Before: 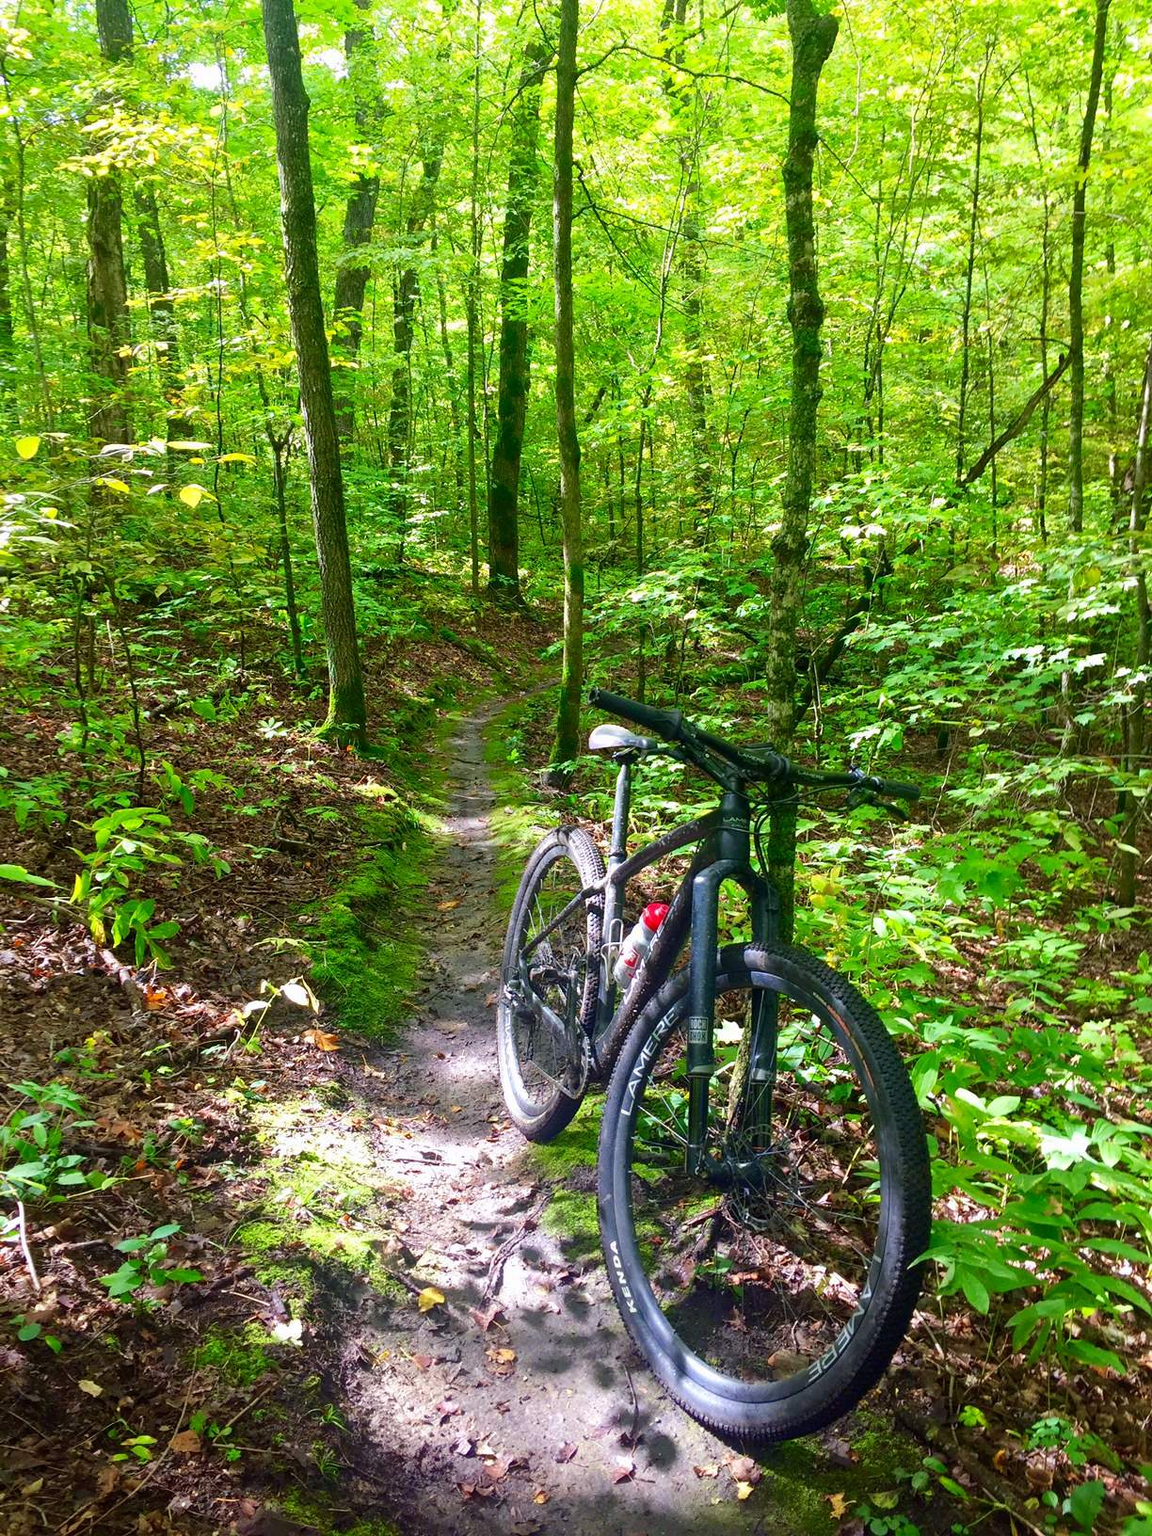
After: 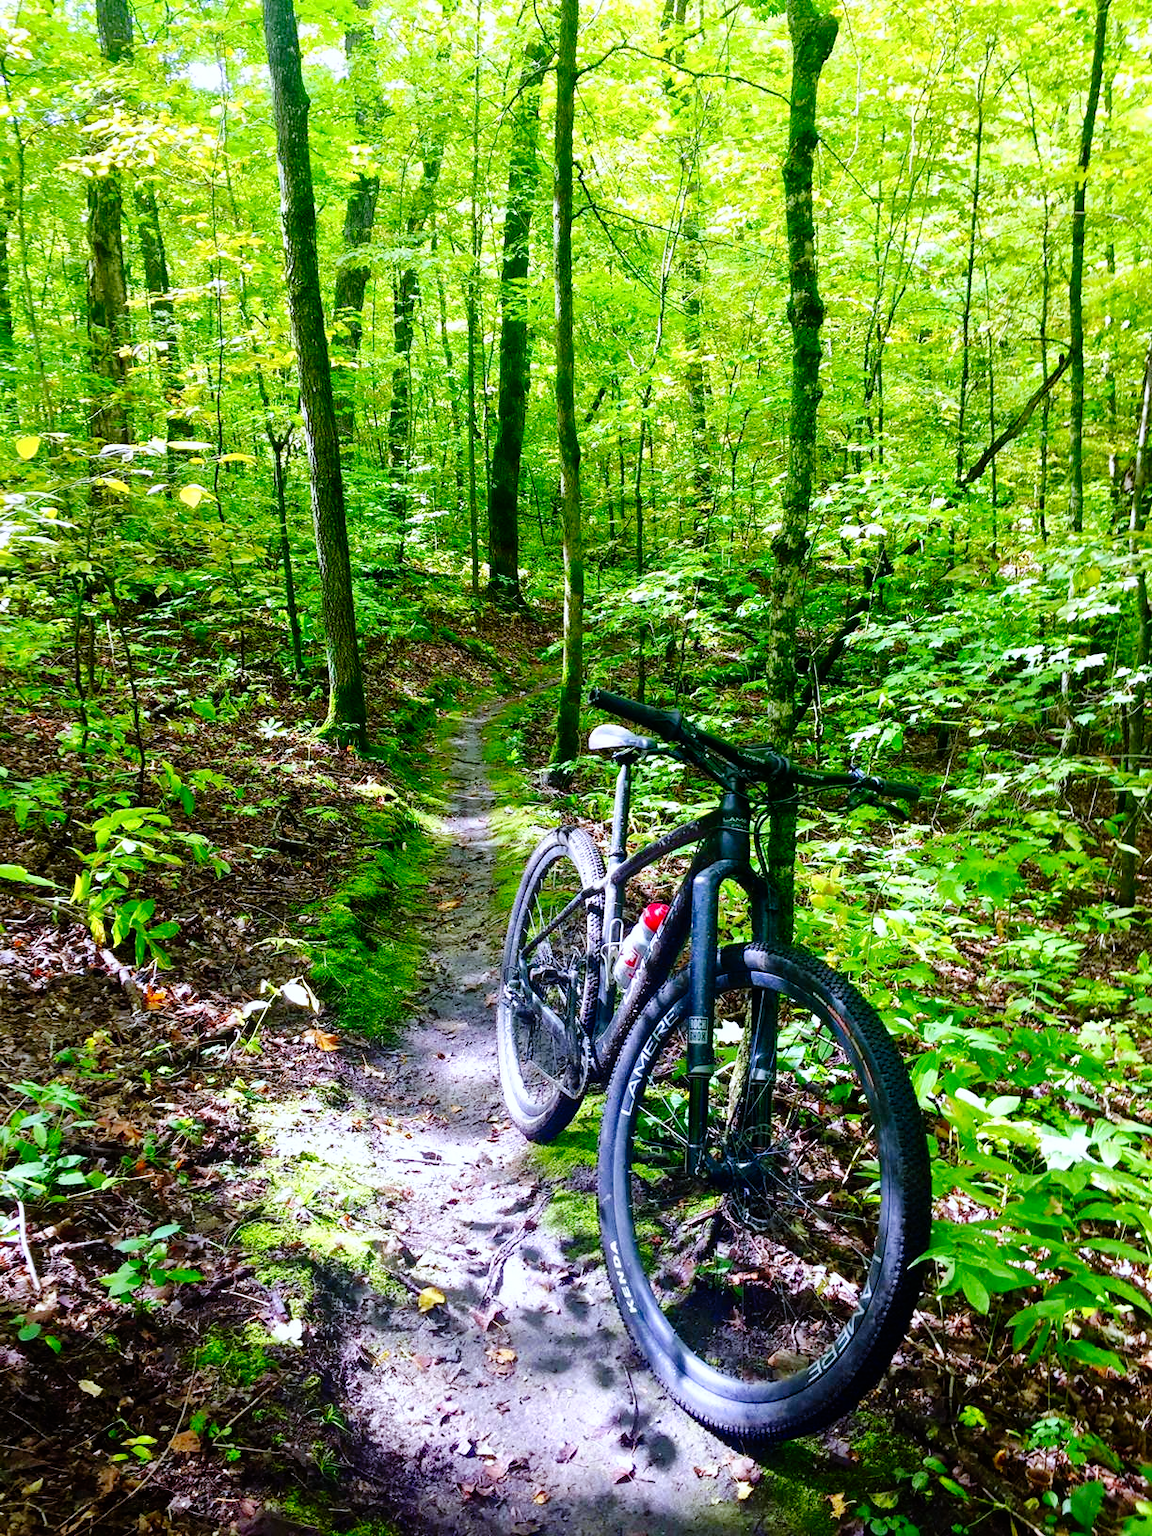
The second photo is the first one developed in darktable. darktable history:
tone curve: curves: ch0 [(0, 0) (0.003, 0) (0.011, 0.002) (0.025, 0.004) (0.044, 0.007) (0.069, 0.015) (0.1, 0.025) (0.136, 0.04) (0.177, 0.09) (0.224, 0.152) (0.277, 0.239) (0.335, 0.335) (0.399, 0.43) (0.468, 0.524) (0.543, 0.621) (0.623, 0.712) (0.709, 0.789) (0.801, 0.871) (0.898, 0.951) (1, 1)], preserve colors none
white balance: red 0.948, green 1.02, blue 1.176
